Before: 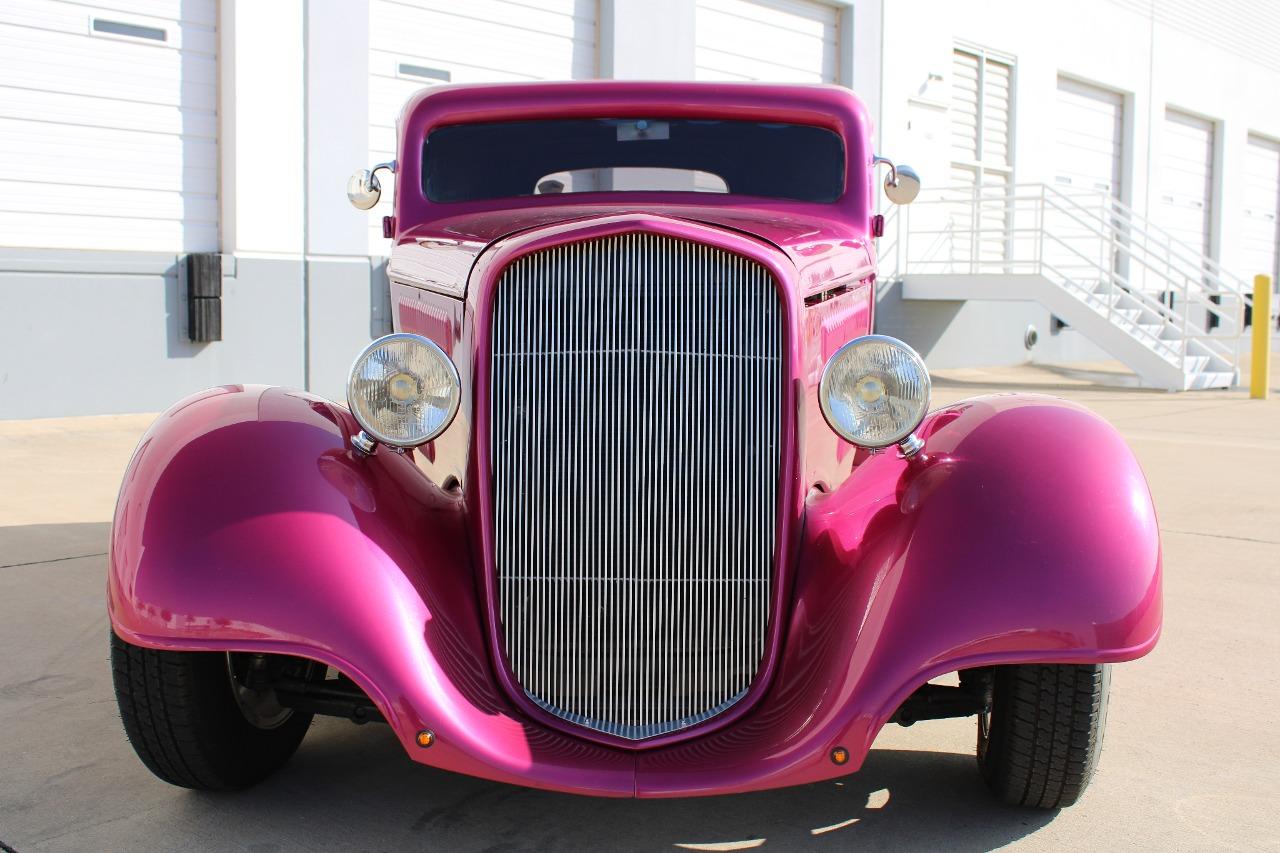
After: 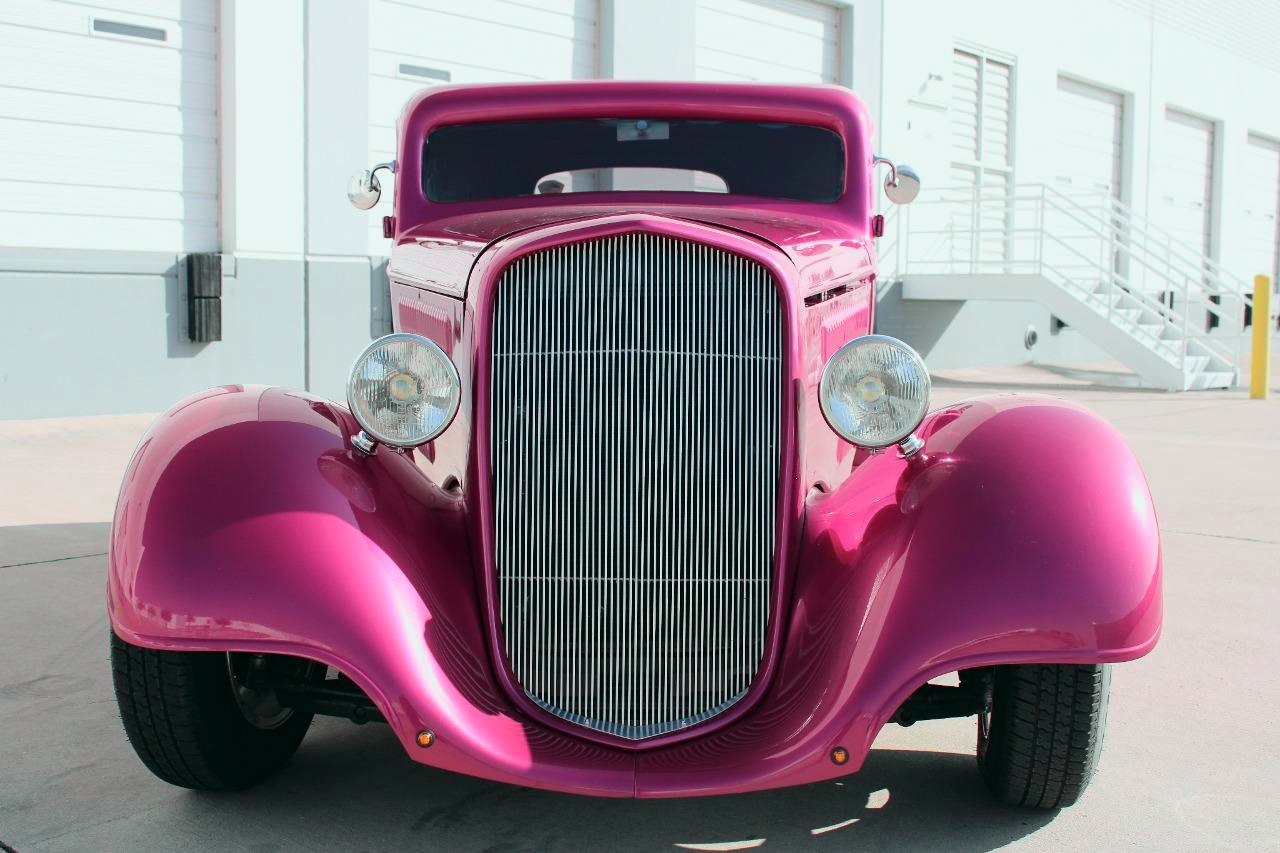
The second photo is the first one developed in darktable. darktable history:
tone curve: curves: ch0 [(0, 0) (0.822, 0.825) (0.994, 0.955)]; ch1 [(0, 0) (0.226, 0.261) (0.383, 0.397) (0.46, 0.46) (0.498, 0.479) (0.524, 0.523) (0.578, 0.575) (1, 1)]; ch2 [(0, 0) (0.438, 0.456) (0.5, 0.498) (0.547, 0.515) (0.597, 0.58) (0.629, 0.603) (1, 1)], color space Lab, independent channels, preserve colors none
